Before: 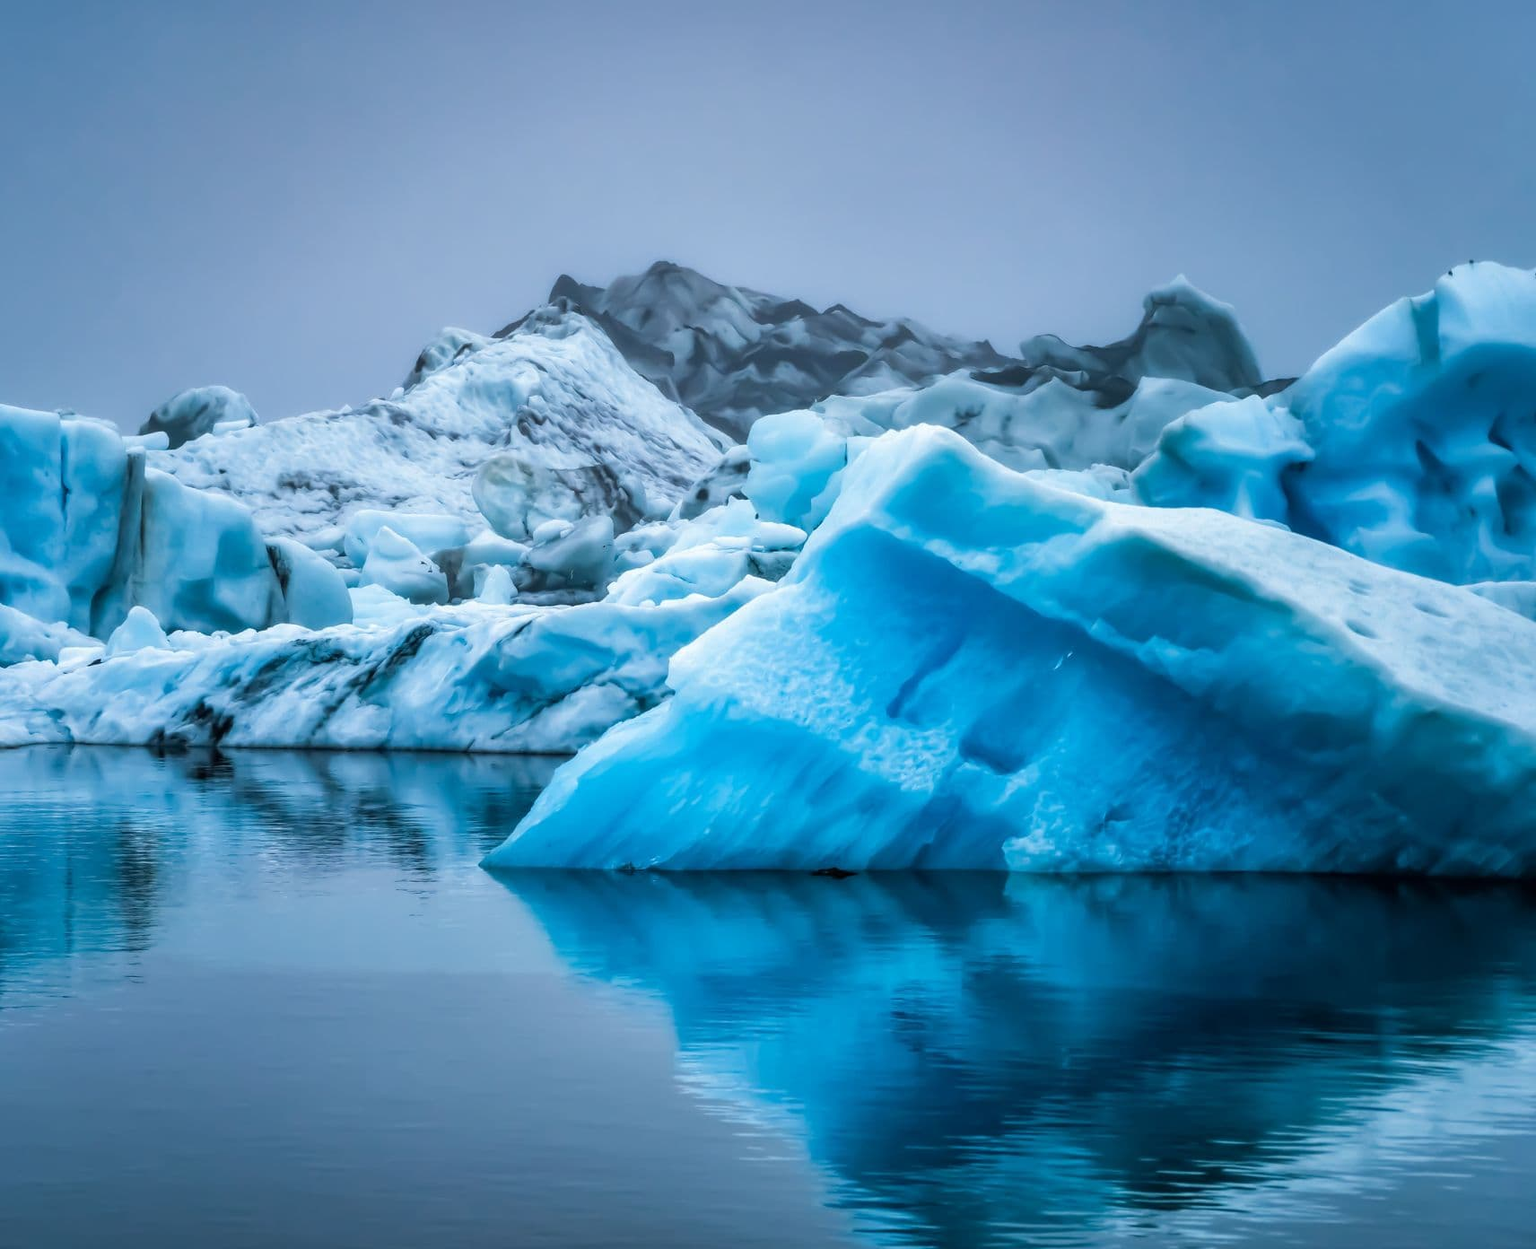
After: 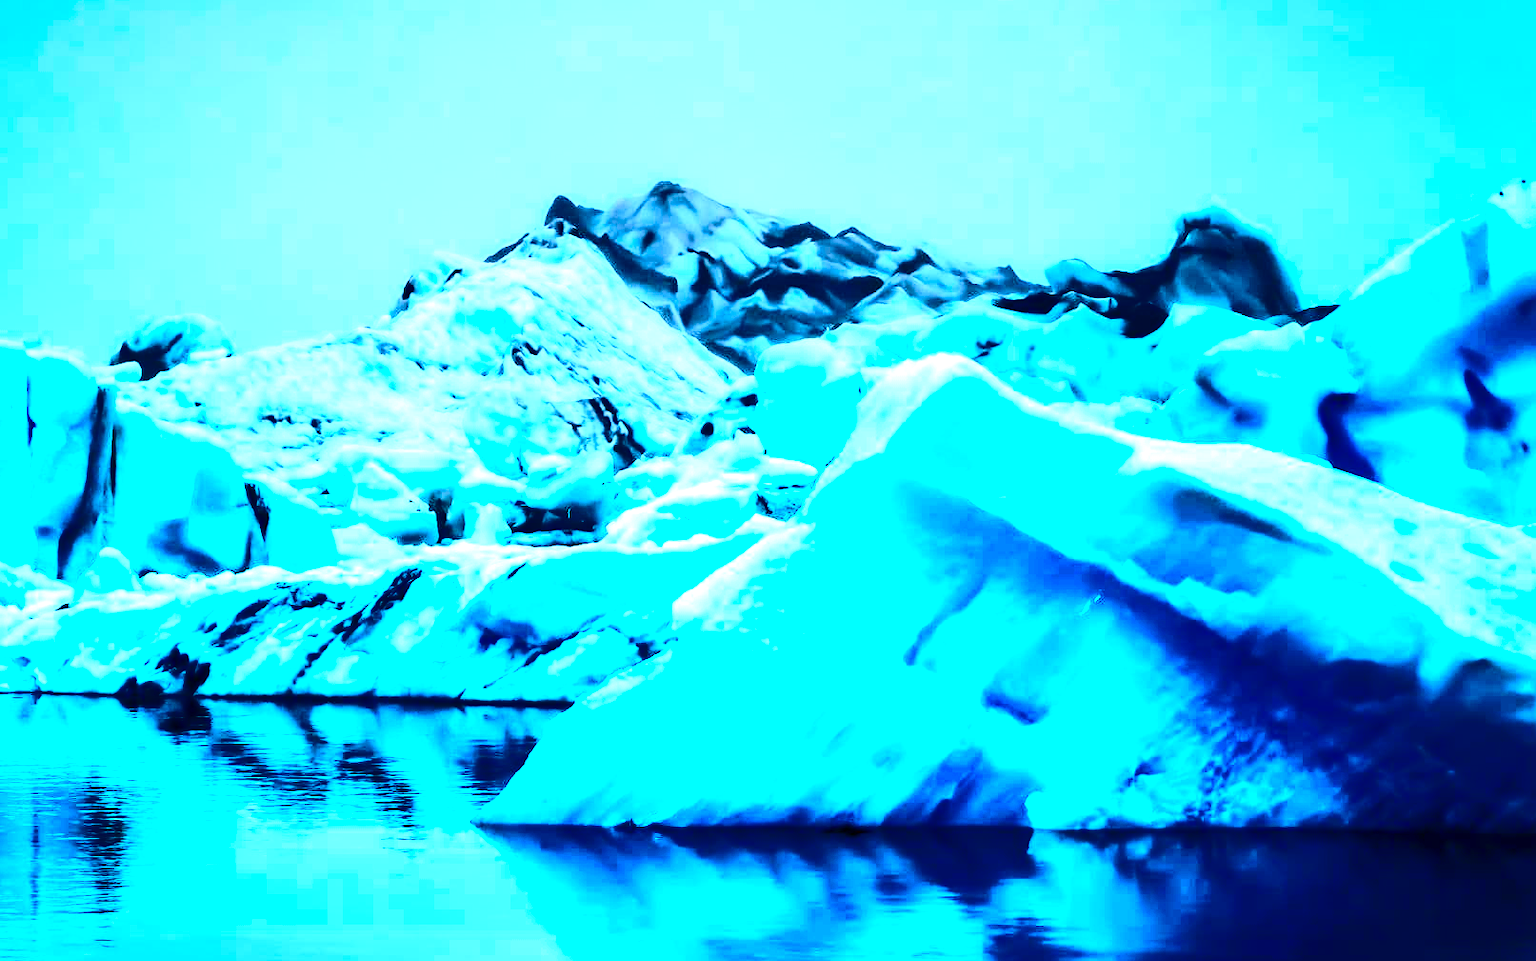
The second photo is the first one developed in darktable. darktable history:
contrast brightness saturation: contrast 0.766, brightness -0.983, saturation 0.998
exposure: black level correction 0, exposure 1.296 EV, compensate highlight preservation false
crop: left 2.376%, top 7.294%, right 3.374%, bottom 20.13%
